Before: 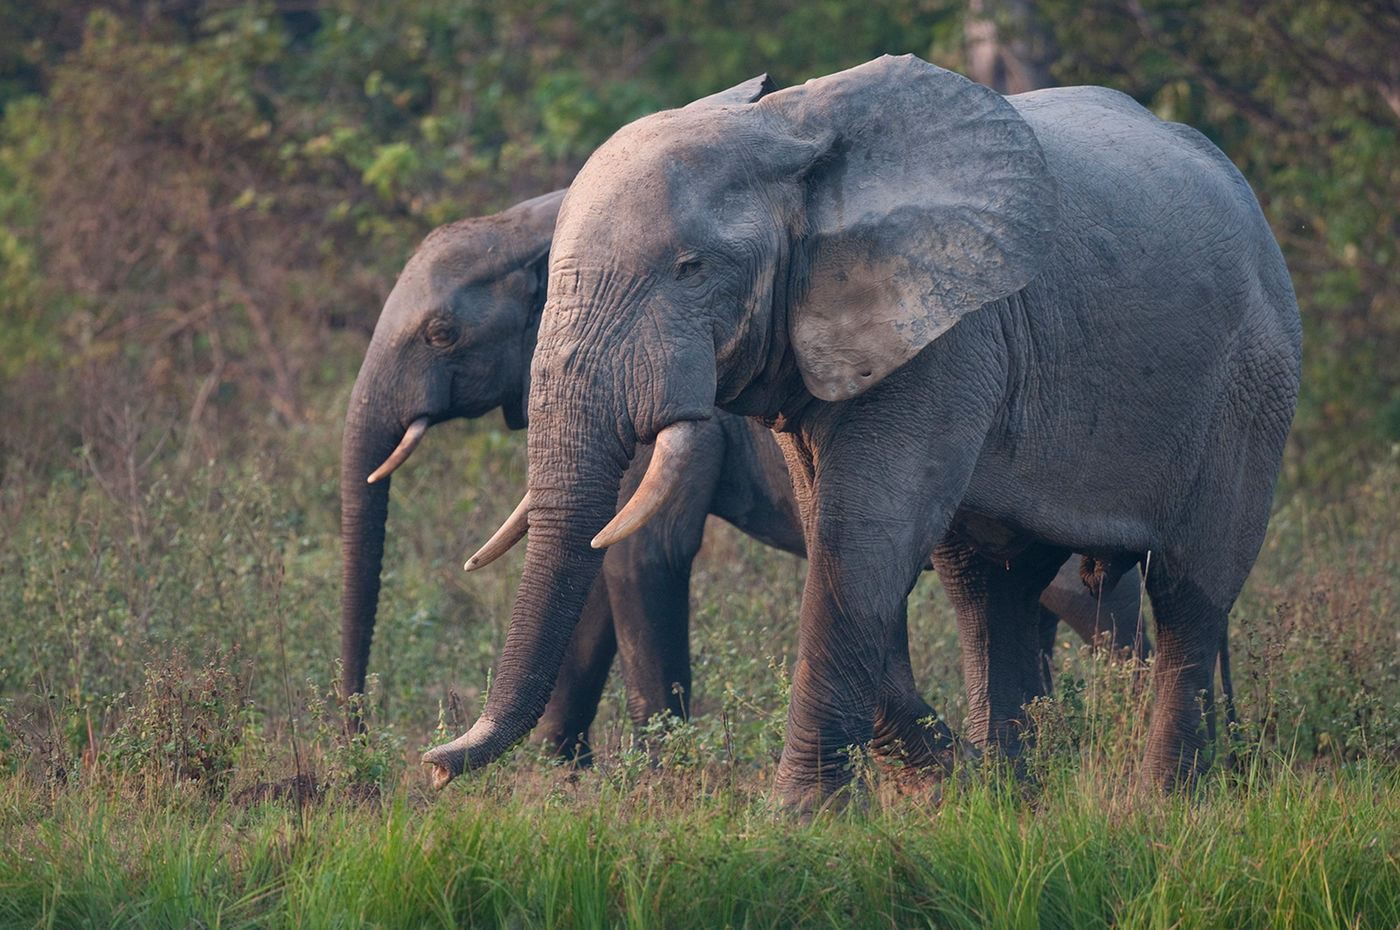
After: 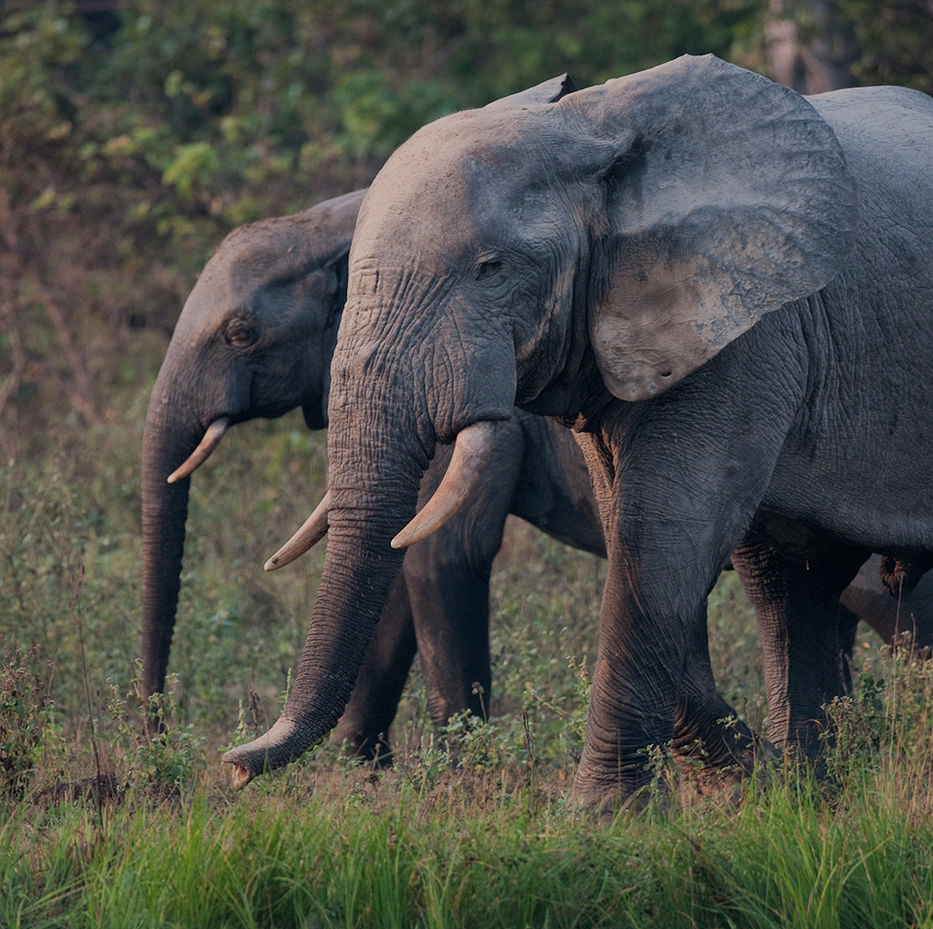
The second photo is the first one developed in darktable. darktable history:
crop and rotate: left 14.385%, right 18.948%
filmic rgb: black relative exposure -7.65 EV, white relative exposure 4.56 EV, hardness 3.61, contrast 1.05
exposure: exposure -0.36 EV, compensate highlight preservation false
